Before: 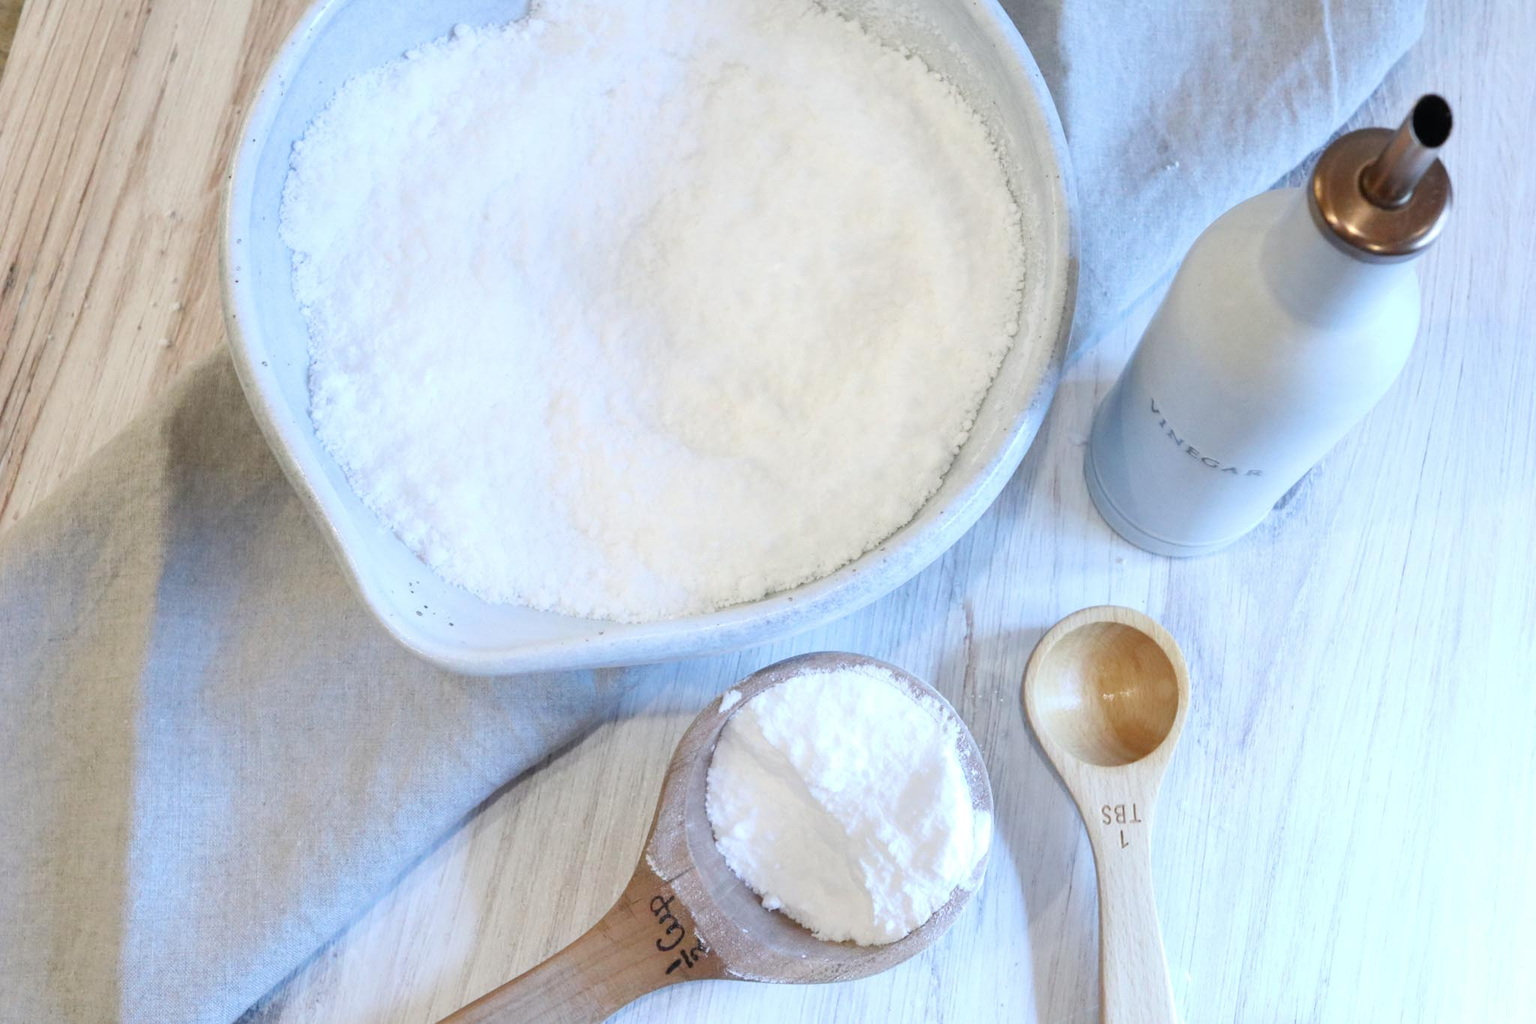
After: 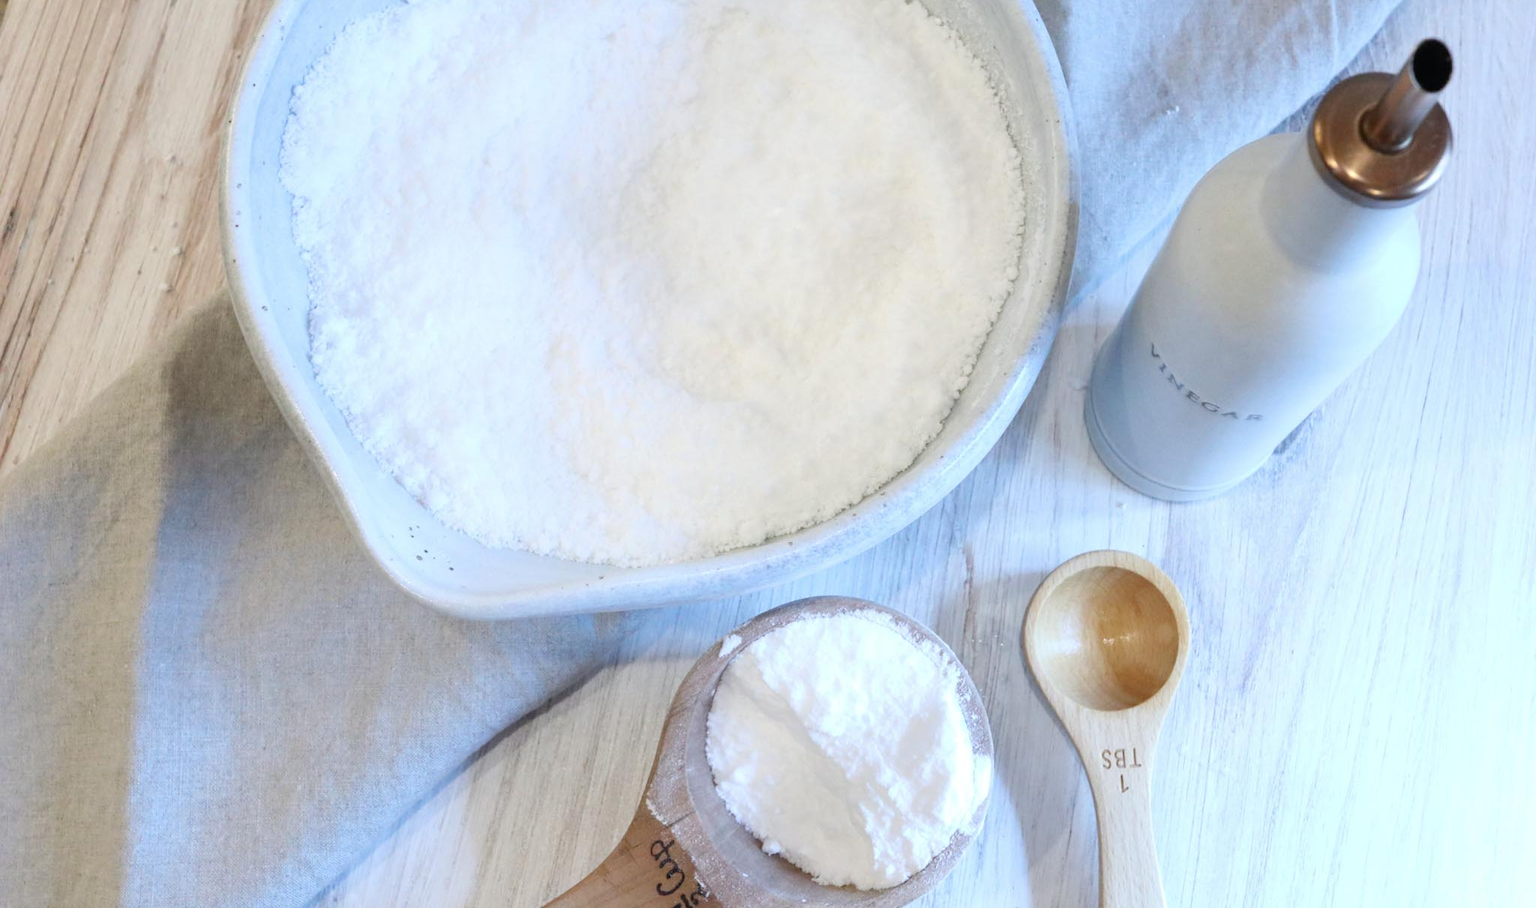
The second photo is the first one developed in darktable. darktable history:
crop and rotate: top 5.46%, bottom 5.813%
